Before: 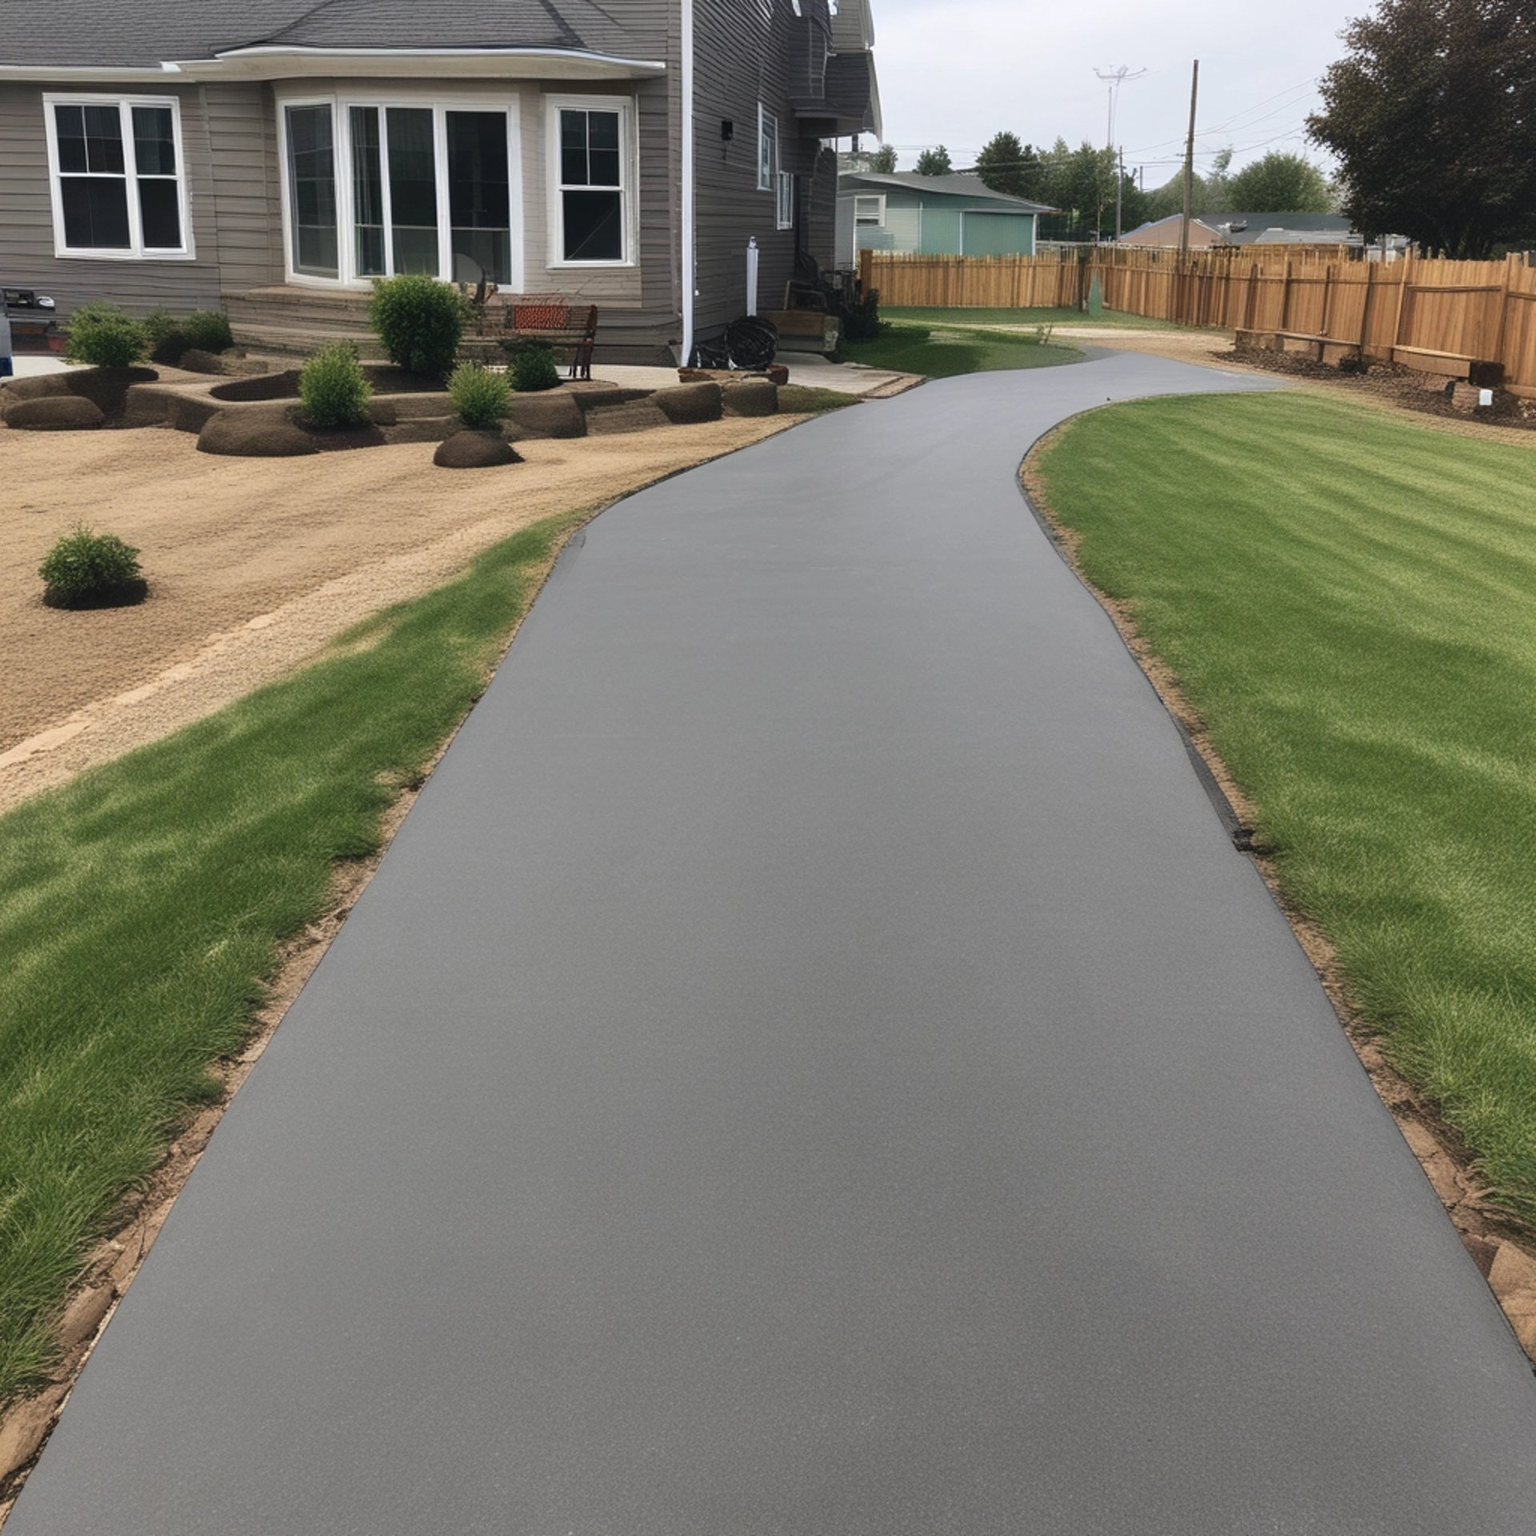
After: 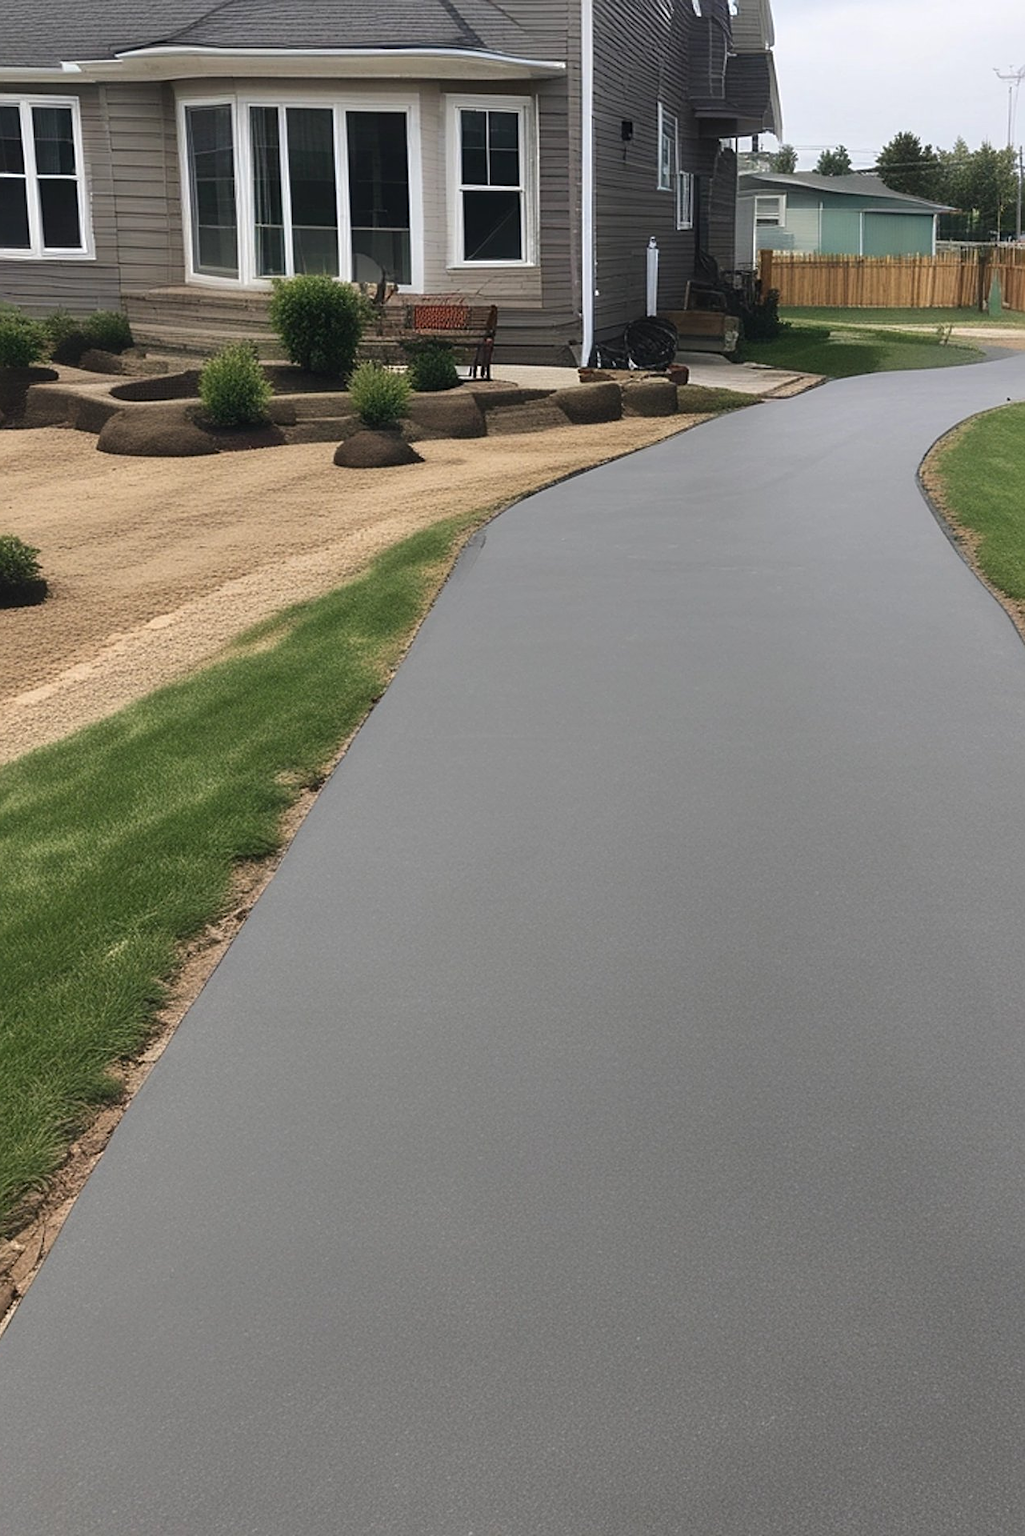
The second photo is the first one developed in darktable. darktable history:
sharpen: on, module defaults
crop and rotate: left 6.557%, right 26.624%
